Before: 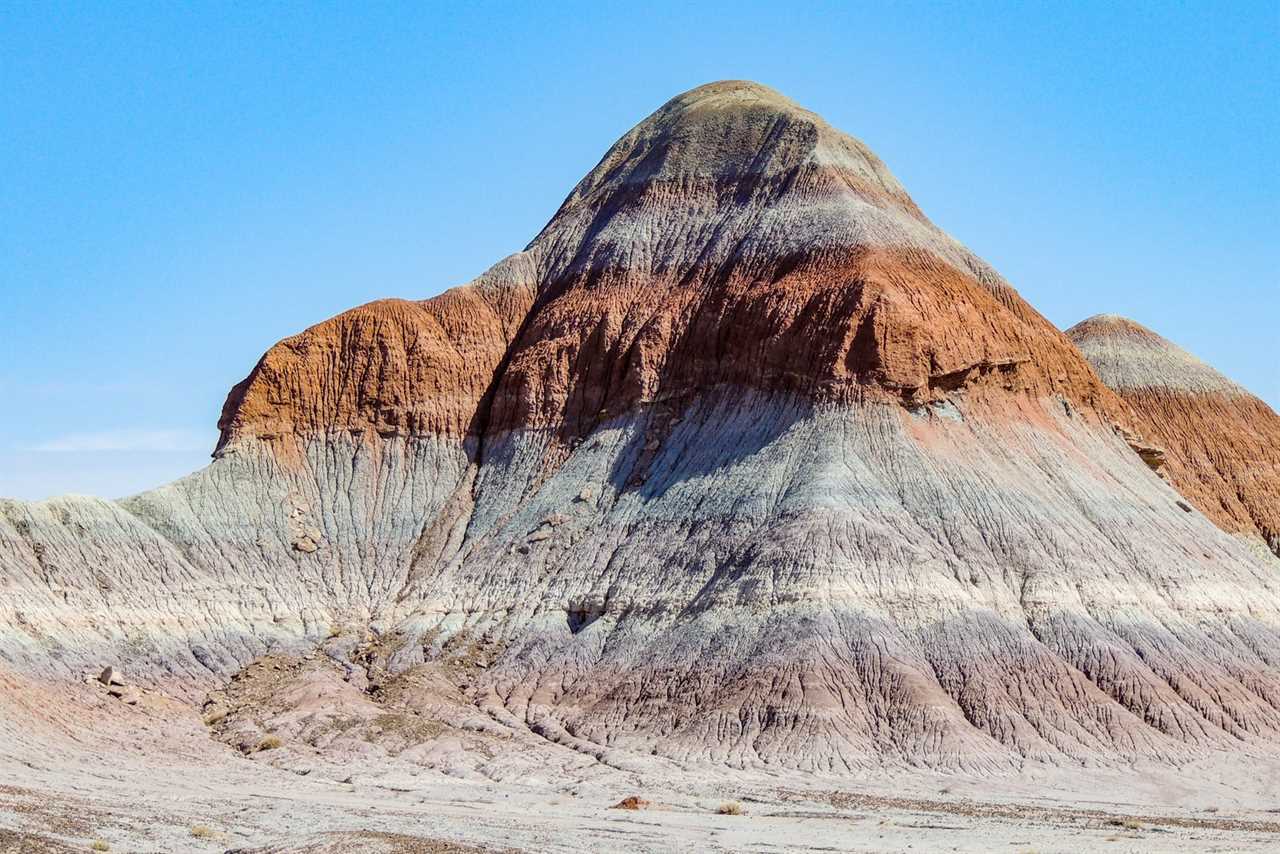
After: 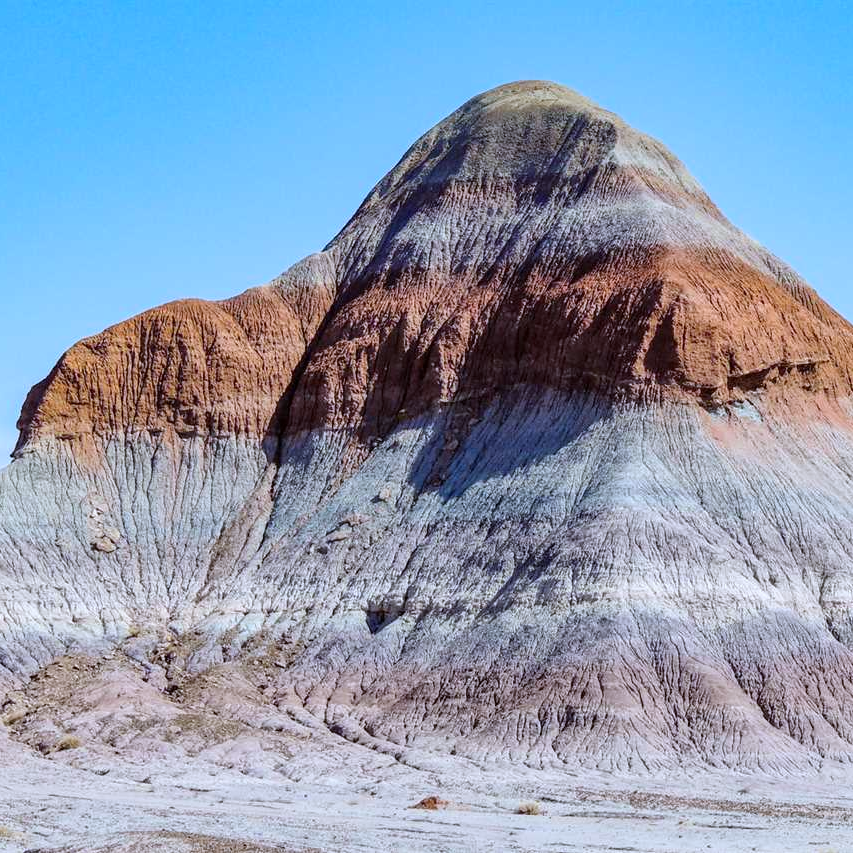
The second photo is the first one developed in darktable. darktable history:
white balance: red 0.967, blue 1.049
color calibration: illuminant as shot in camera, x 0.358, y 0.373, temperature 4628.91 K
crop and rotate: left 15.754%, right 17.579%
